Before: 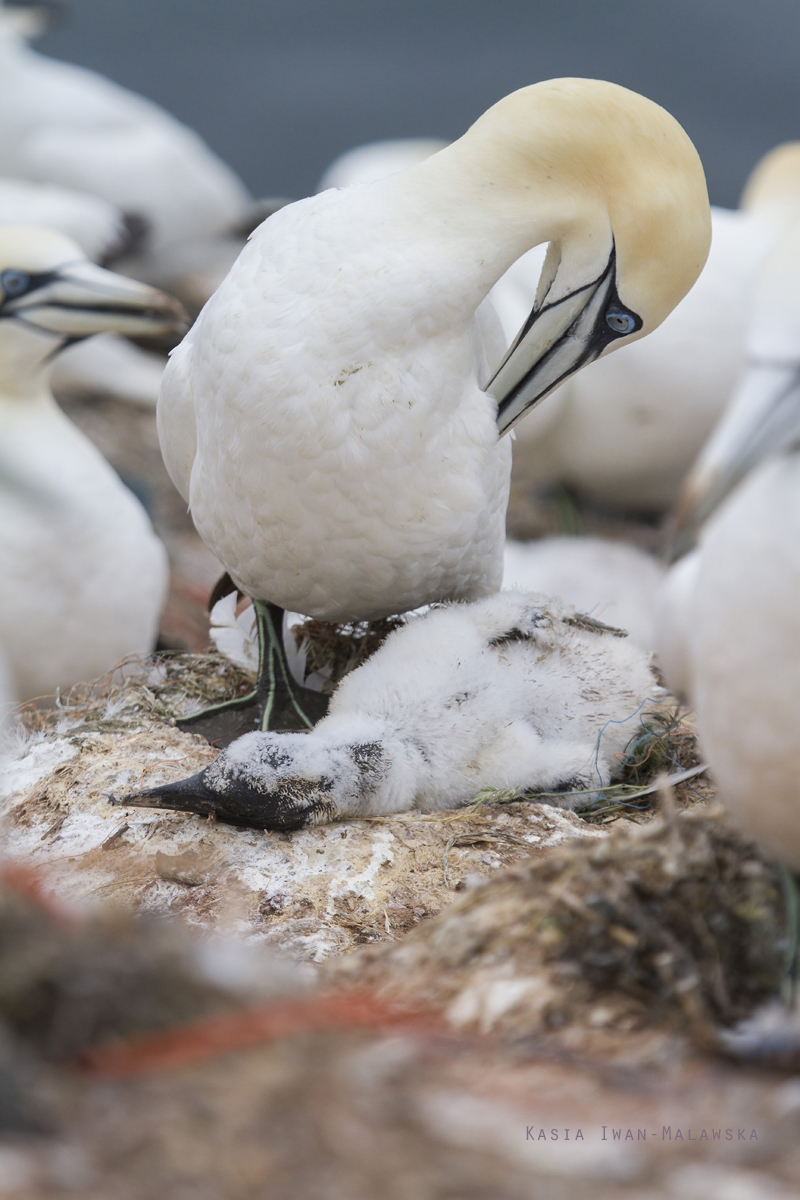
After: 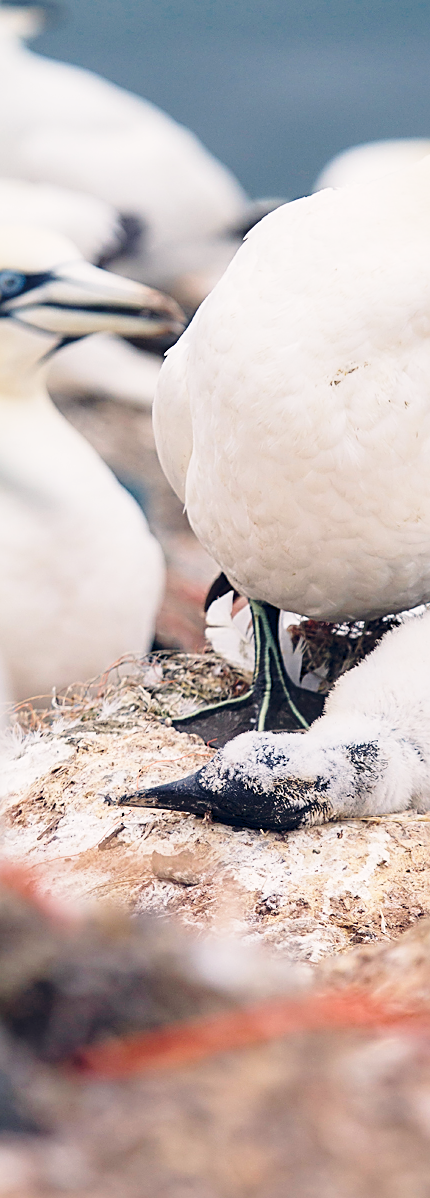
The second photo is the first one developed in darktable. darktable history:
base curve: curves: ch0 [(0, 0) (0.028, 0.03) (0.121, 0.232) (0.46, 0.748) (0.859, 0.968) (1, 1)], preserve colors none
color balance rgb: shadows lift › hue 87.51°, highlights gain › chroma 3.21%, highlights gain › hue 55.1°, global offset › chroma 0.15%, global offset › hue 253.66°, linear chroma grading › global chroma 0.5%
crop: left 0.587%, right 45.588%, bottom 0.086%
sharpen: amount 0.75
